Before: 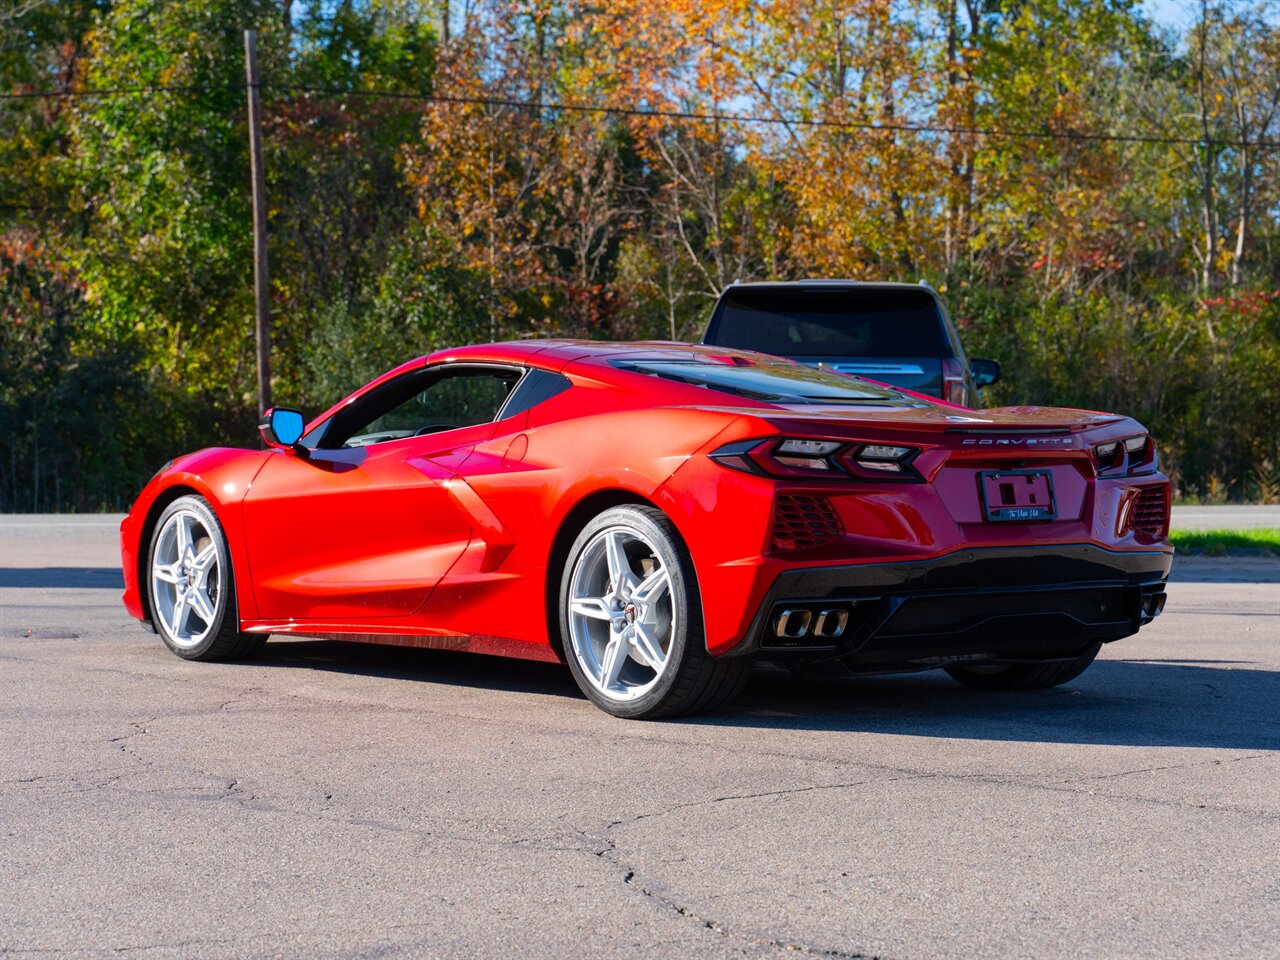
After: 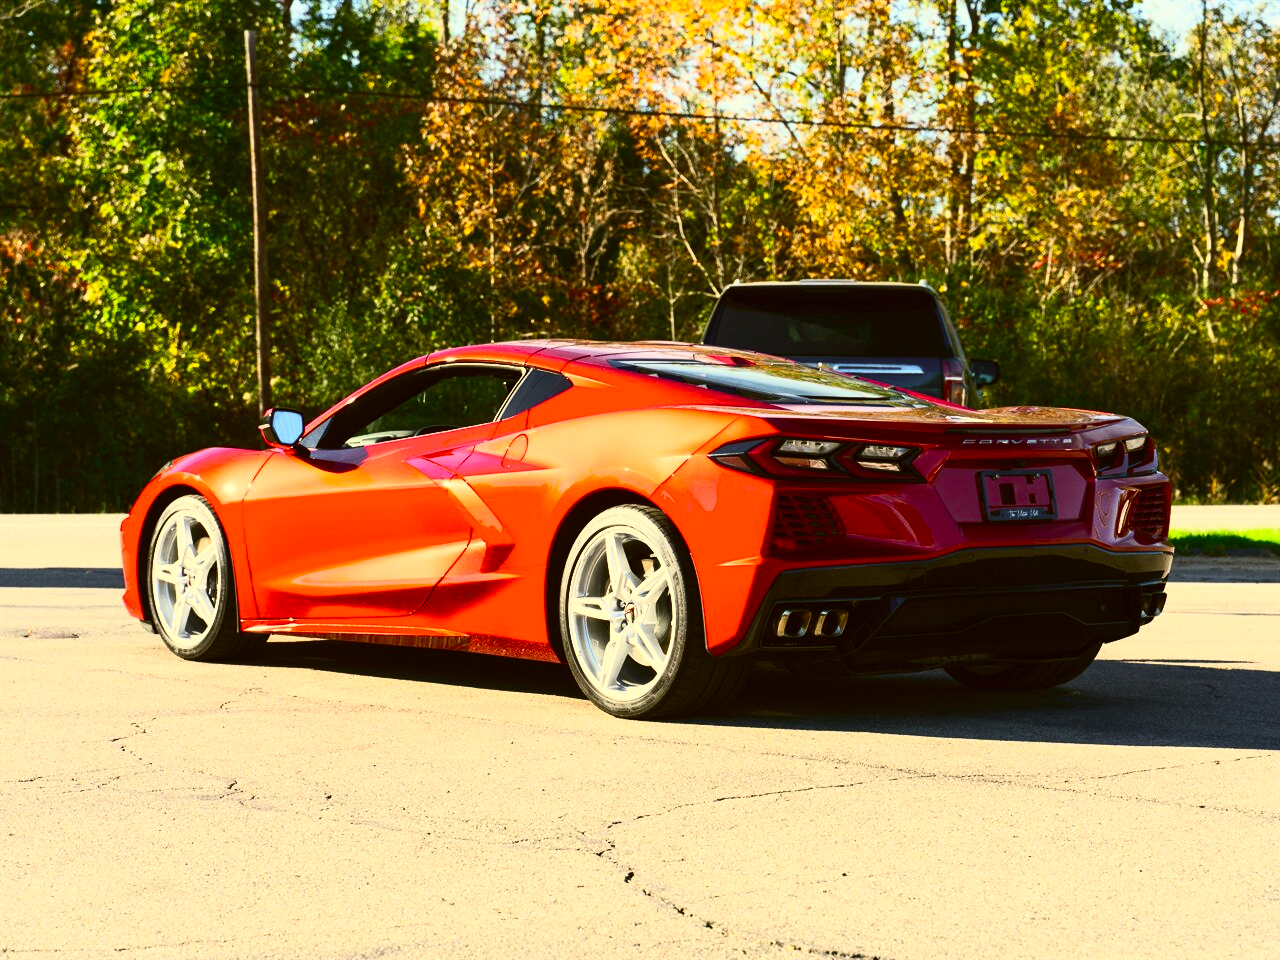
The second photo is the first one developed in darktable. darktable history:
color correction: highlights a* 0.162, highlights b* 29.53, shadows a* -0.162, shadows b* 21.09
contrast brightness saturation: contrast 0.62, brightness 0.34, saturation 0.14
